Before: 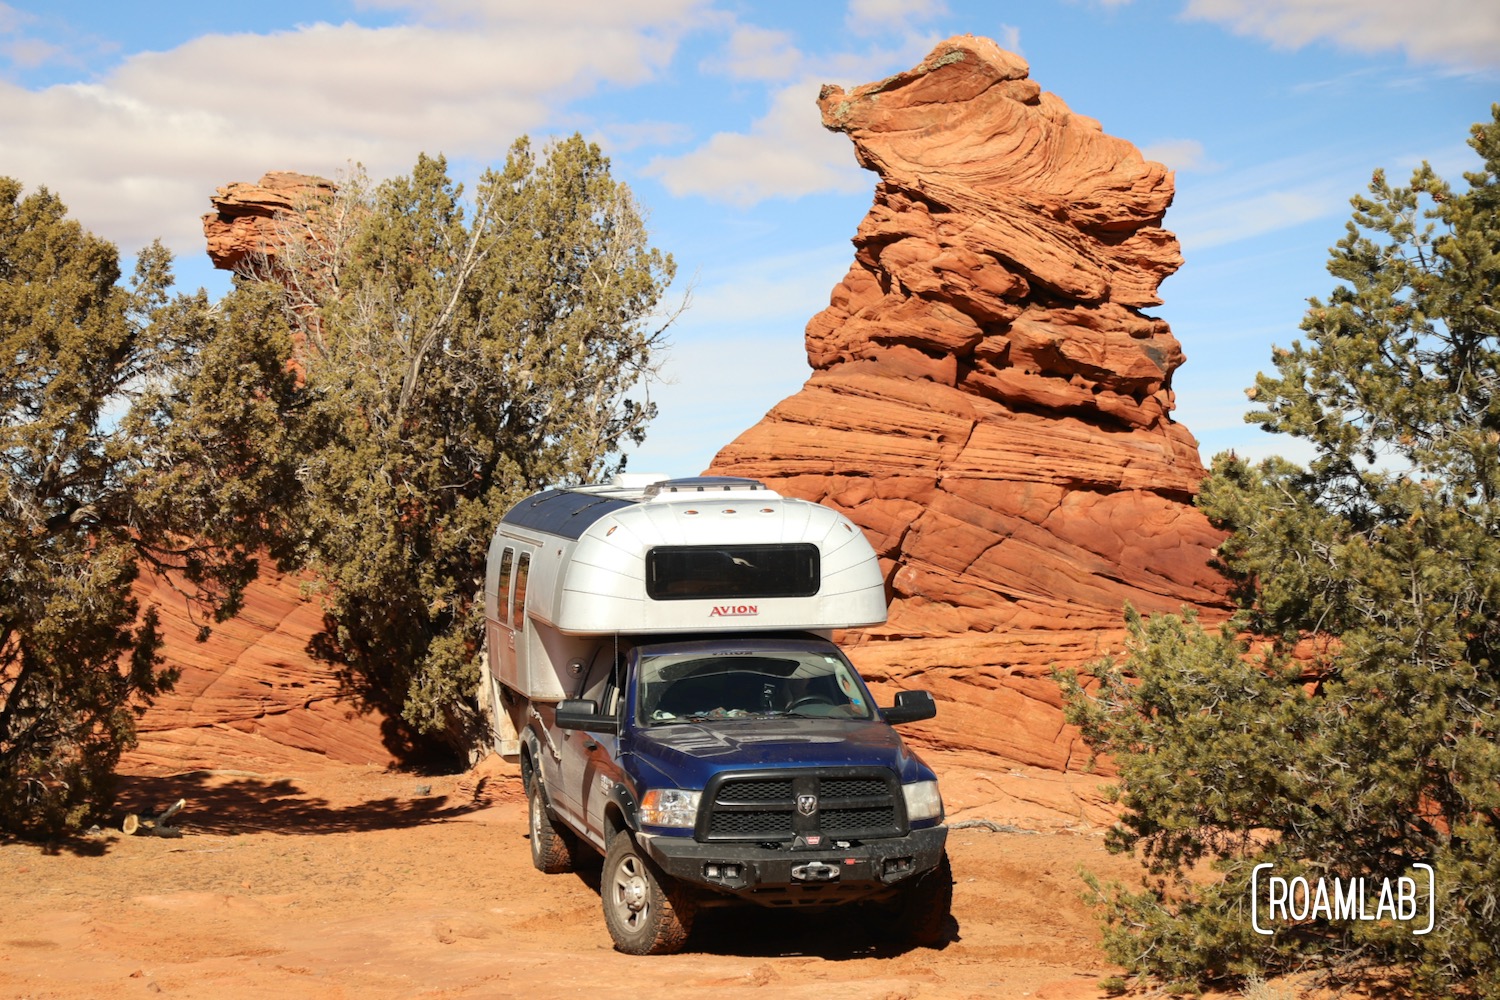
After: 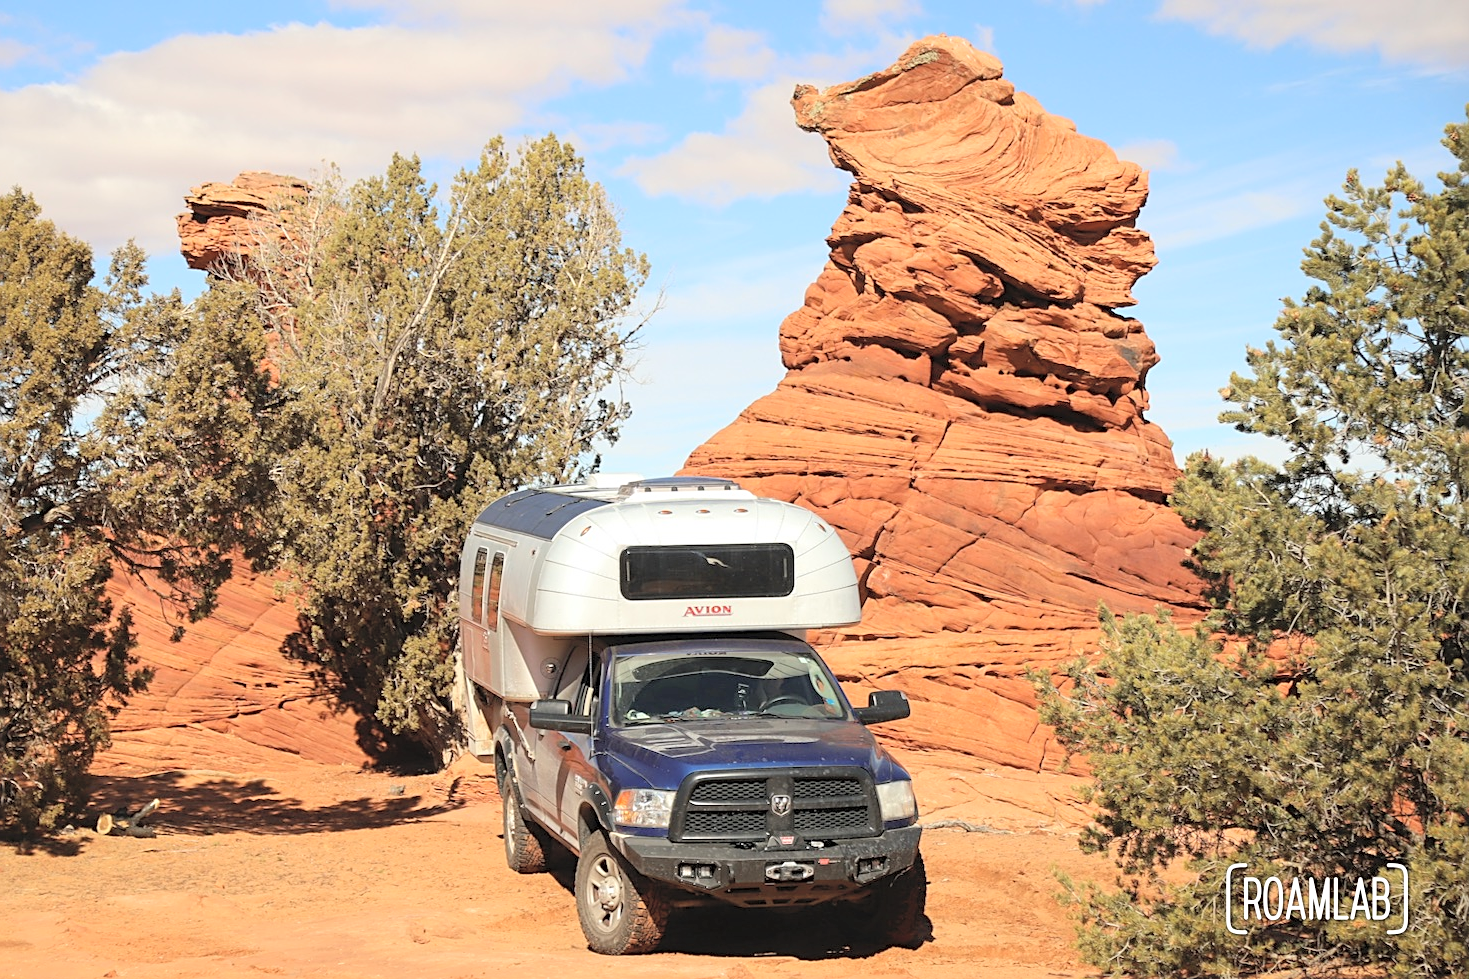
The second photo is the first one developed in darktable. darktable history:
crop: left 1.743%, right 0.268%, bottom 2.011%
contrast brightness saturation: brightness 0.28
white balance: red 1, blue 1
sharpen: on, module defaults
